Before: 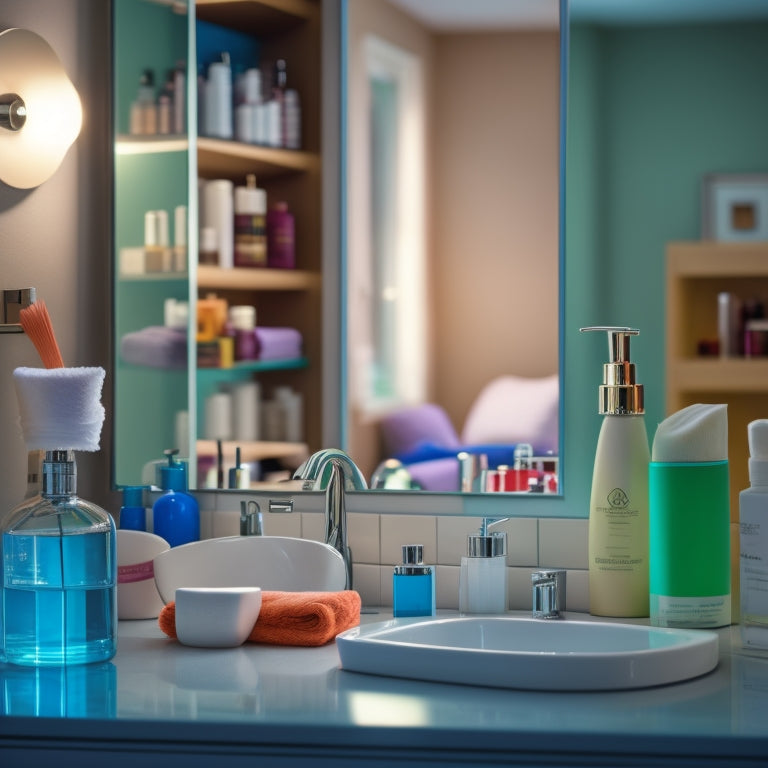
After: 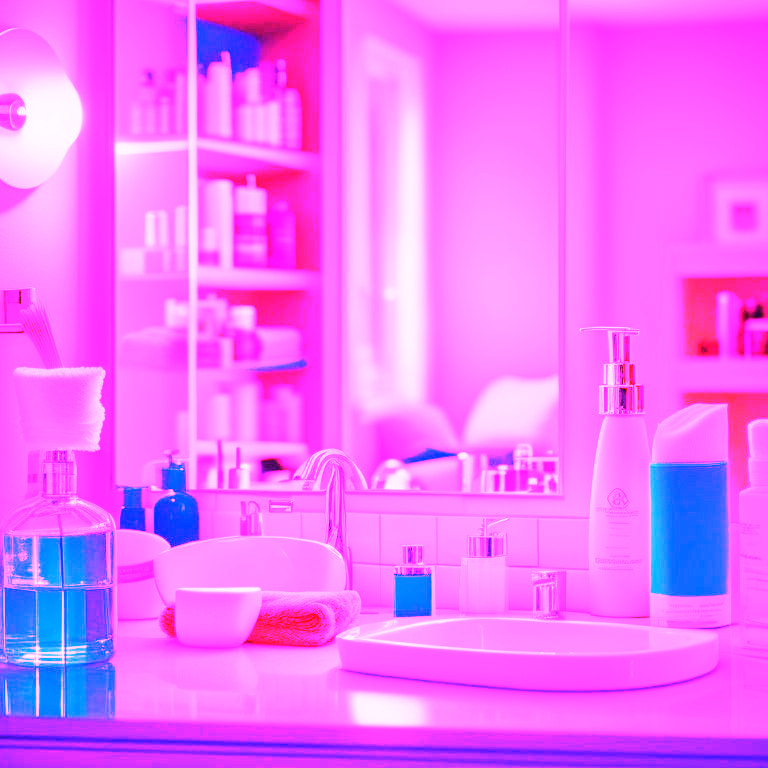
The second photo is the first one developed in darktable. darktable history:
white balance: red 8, blue 8
exposure: exposure -0.064 EV, compensate highlight preservation false
